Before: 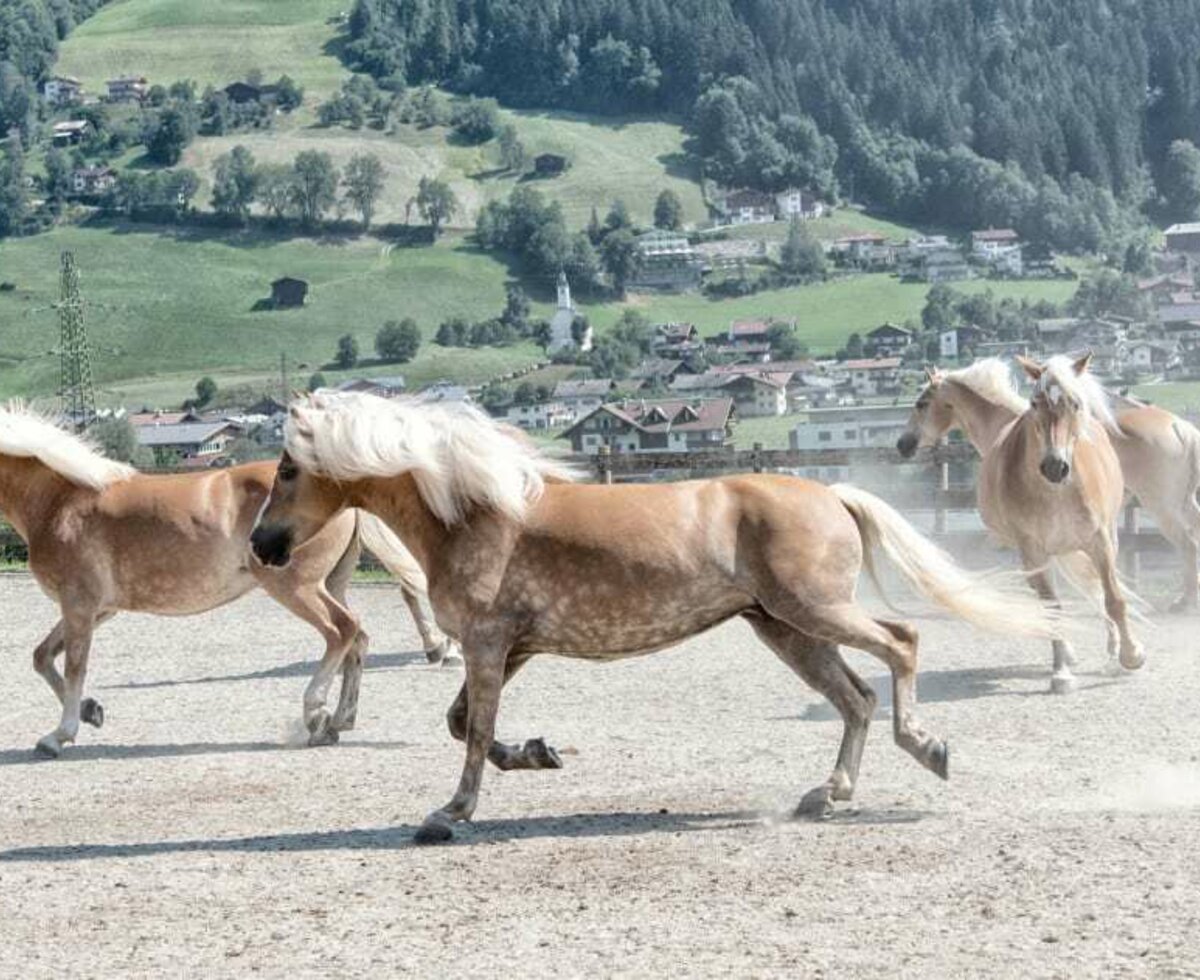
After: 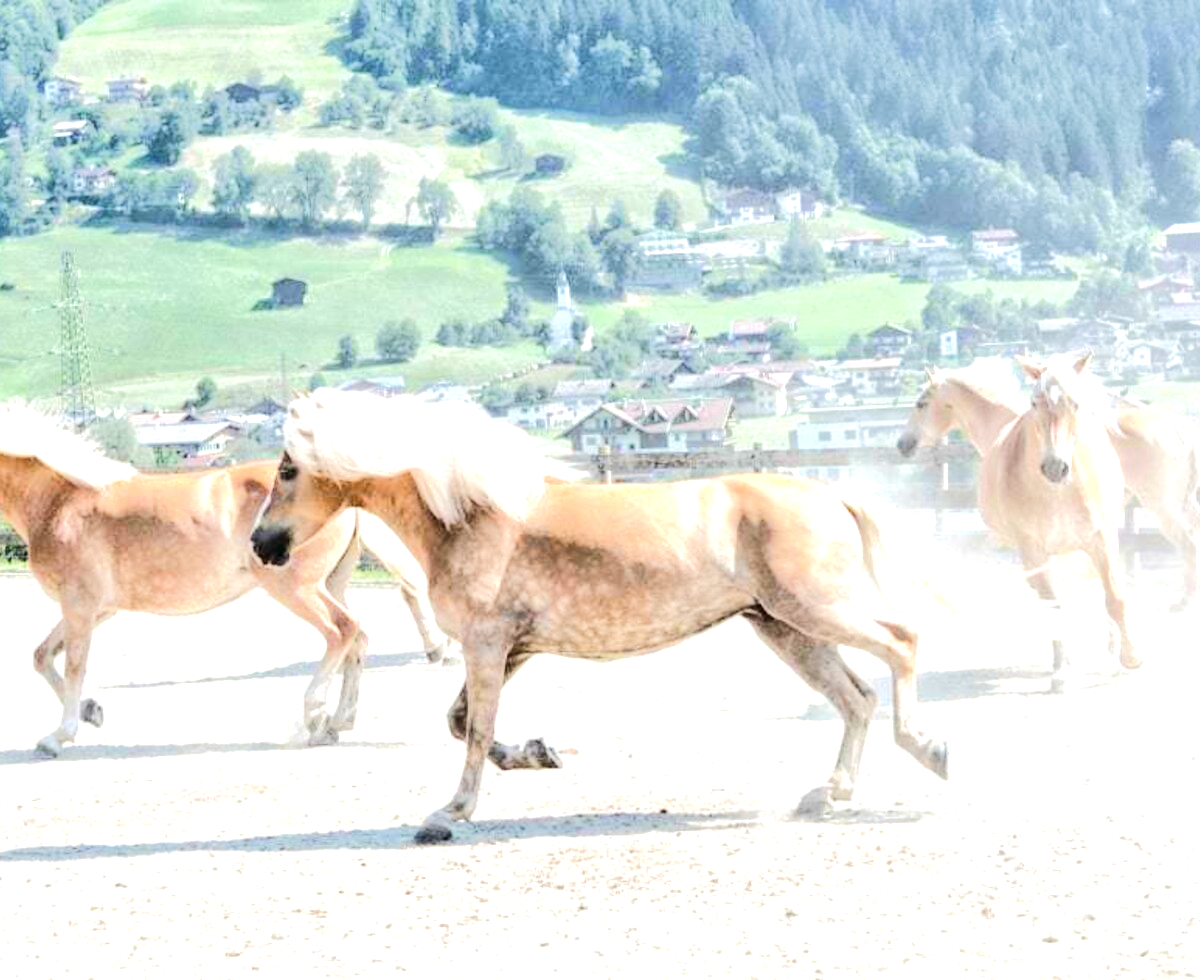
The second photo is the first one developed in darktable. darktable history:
tone equalizer: -7 EV 0.147 EV, -6 EV 0.626 EV, -5 EV 1.13 EV, -4 EV 1.3 EV, -3 EV 1.18 EV, -2 EV 0.6 EV, -1 EV 0.149 EV, edges refinement/feathering 500, mask exposure compensation -1.57 EV, preserve details no
exposure: exposure 0.951 EV, compensate highlight preservation false
